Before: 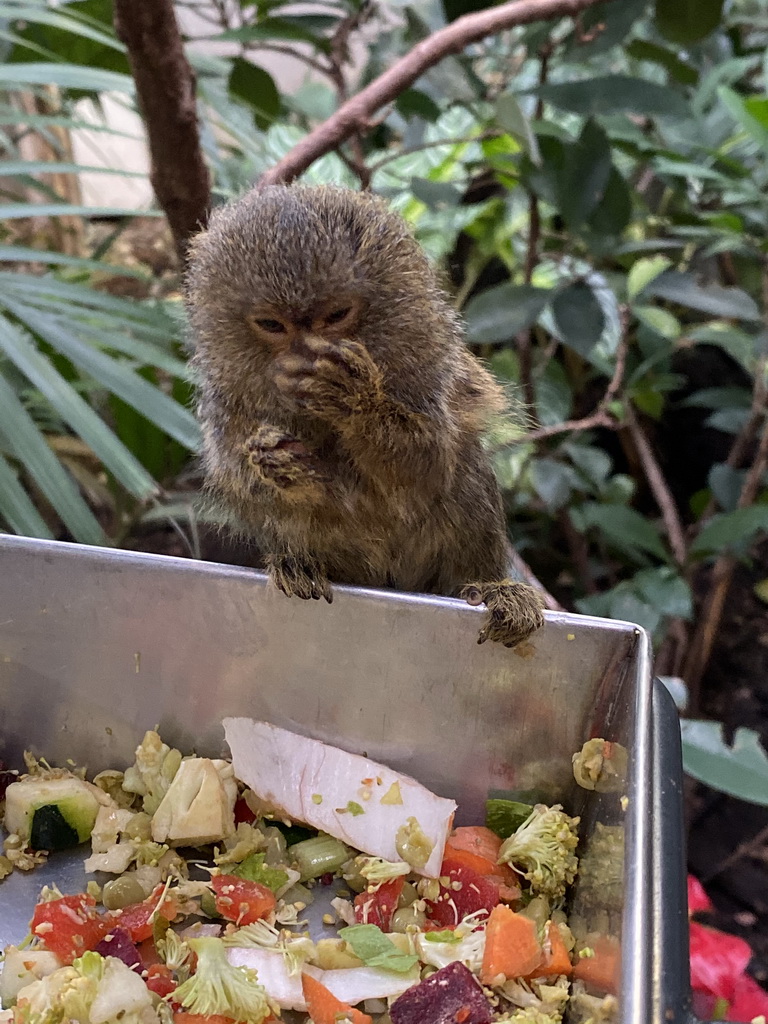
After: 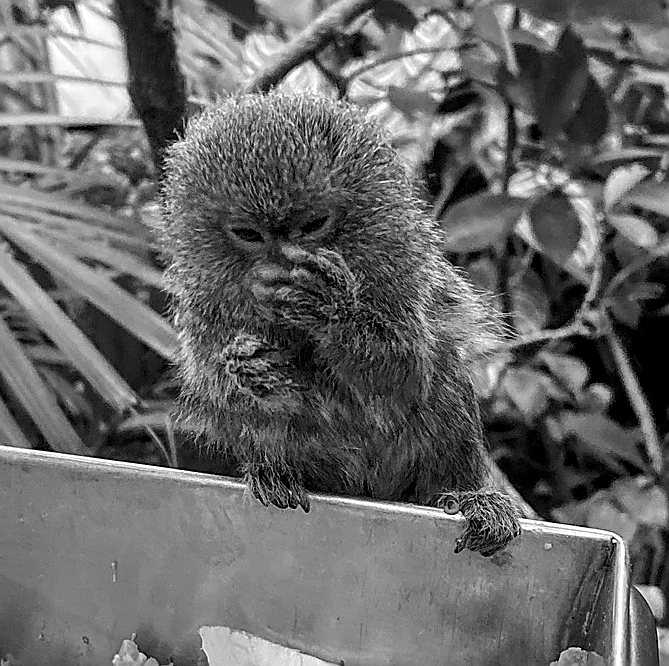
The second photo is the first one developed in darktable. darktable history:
shadows and highlights: shadows 52.86, soften with gaussian
crop: left 3.117%, top 8.969%, right 9.675%, bottom 25.905%
sharpen: radius 1.421, amount 1.236, threshold 0.772
color calibration: output gray [0.21, 0.42, 0.37, 0], illuminant Planckian (black body), x 0.368, y 0.361, temperature 4275.43 K
exposure: exposure 0.152 EV, compensate highlight preservation false
local contrast: detail 130%
